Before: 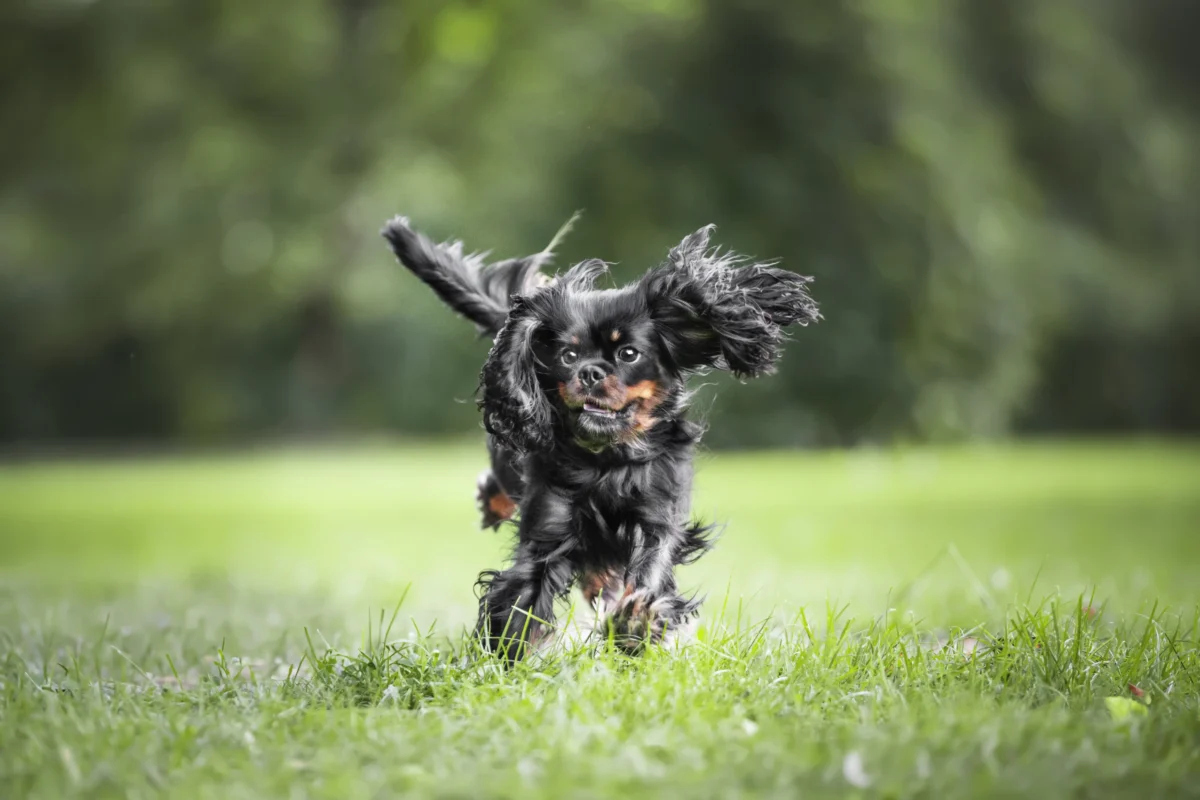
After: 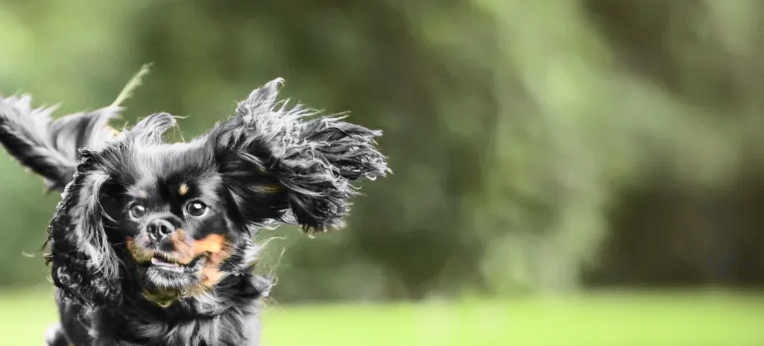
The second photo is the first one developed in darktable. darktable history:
crop: left 36.005%, top 18.293%, right 0.31%, bottom 38.444%
color correction: saturation 0.85
contrast brightness saturation: contrast 0.2, brightness 0.16, saturation 0.22
tone curve: curves: ch0 [(0, 0) (0.071, 0.047) (0.266, 0.26) (0.483, 0.554) (0.753, 0.811) (1, 0.983)]; ch1 [(0, 0) (0.346, 0.307) (0.408, 0.387) (0.463, 0.465) (0.482, 0.493) (0.502, 0.499) (0.517, 0.502) (0.55, 0.548) (0.597, 0.61) (0.651, 0.698) (1, 1)]; ch2 [(0, 0) (0.346, 0.34) (0.434, 0.46) (0.485, 0.494) (0.5, 0.498) (0.517, 0.506) (0.526, 0.545) (0.583, 0.61) (0.625, 0.659) (1, 1)], color space Lab, independent channels, preserve colors none
